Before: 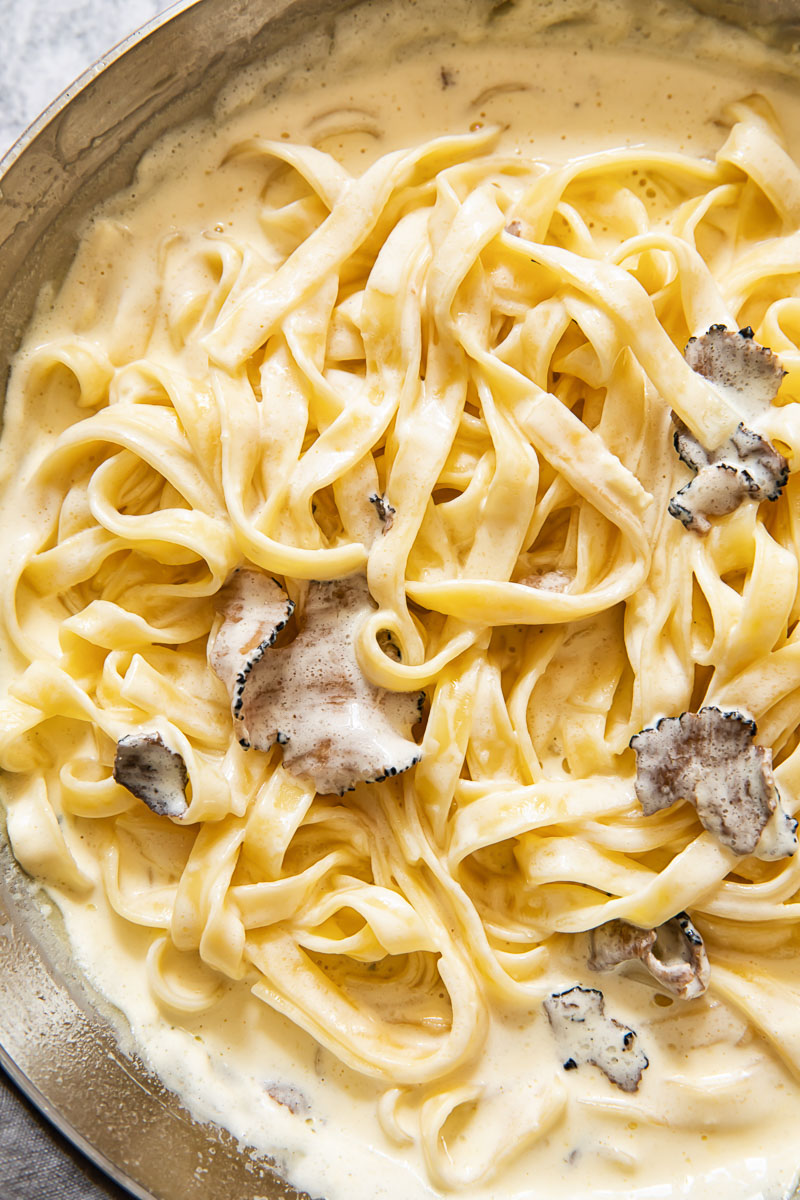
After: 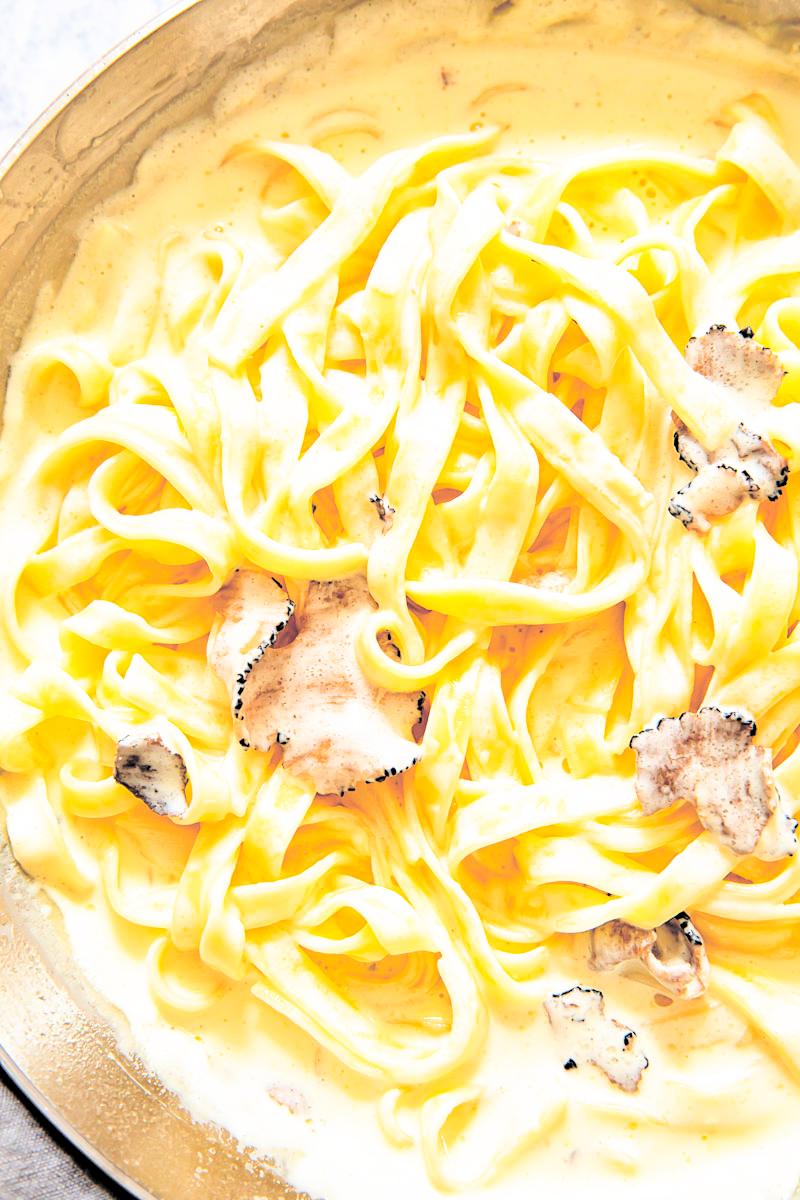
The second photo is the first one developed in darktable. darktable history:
contrast brightness saturation: brightness 1
filmic rgb: black relative exposure -5.5 EV, white relative exposure 2.5 EV, threshold 3 EV, target black luminance 0%, hardness 4.51, latitude 67.35%, contrast 1.453, shadows ↔ highlights balance -3.52%, preserve chrominance no, color science v4 (2020), contrast in shadows soft, enable highlight reconstruction true
